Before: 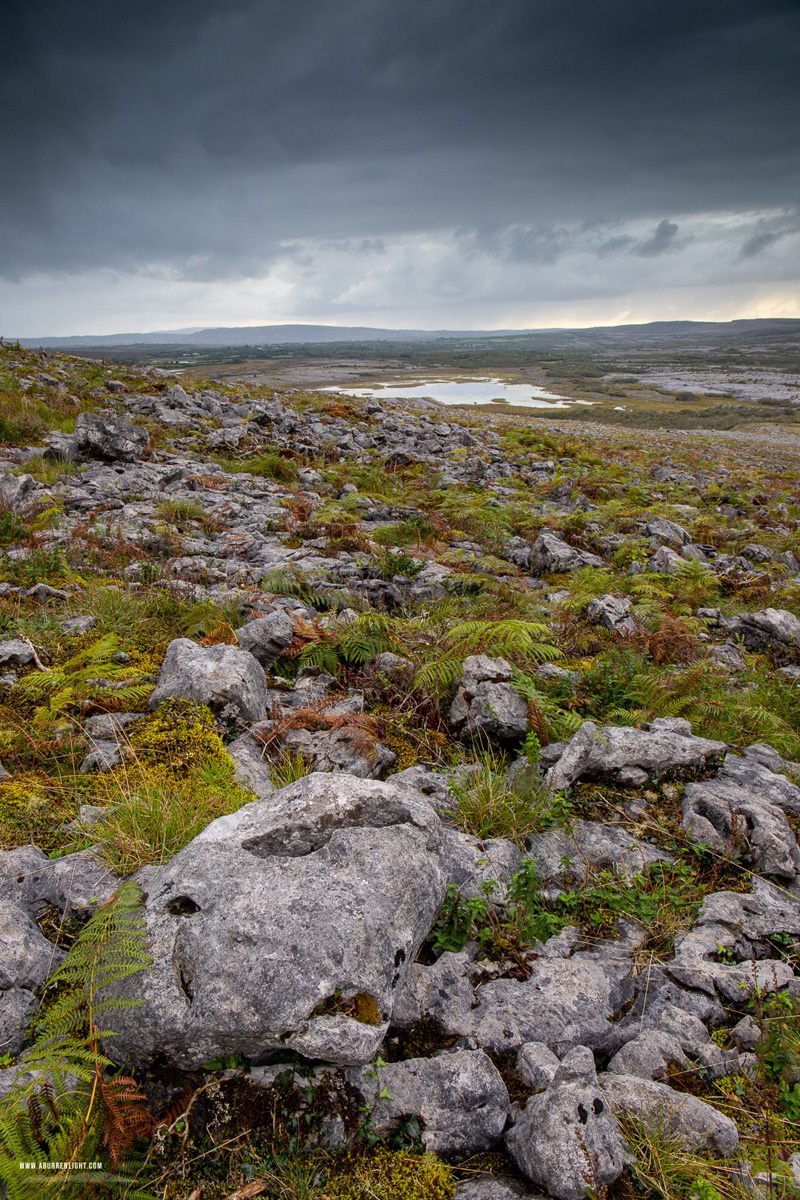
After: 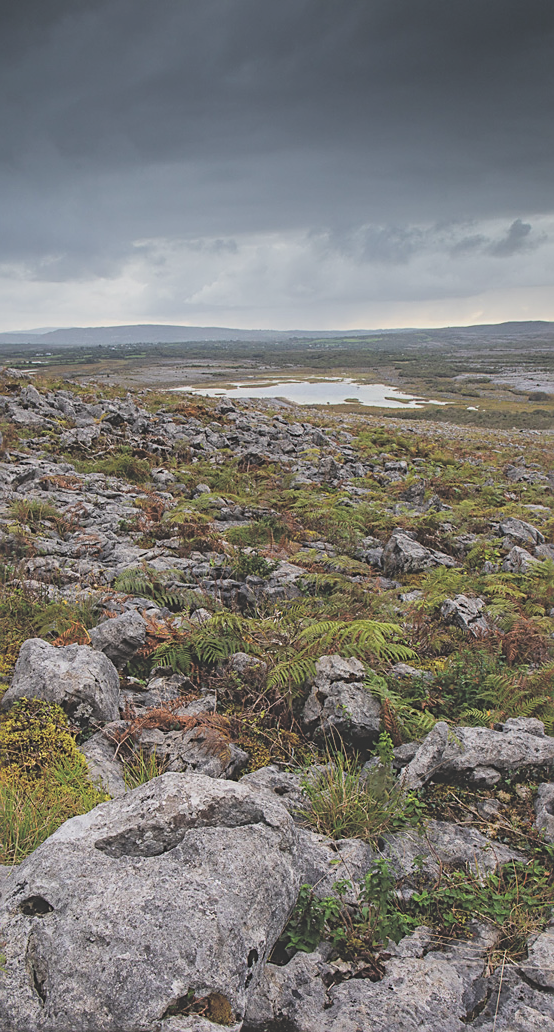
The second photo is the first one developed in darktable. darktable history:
exposure: black level correction -0.062, exposure -0.05 EV, compensate highlight preservation false
sharpen: on, module defaults
bloom: size 13.65%, threshold 98.39%, strength 4.82%
crop: left 18.479%, right 12.2%, bottom 13.971%
filmic rgb: black relative exposure -3.86 EV, white relative exposure 3.48 EV, hardness 2.63, contrast 1.103
